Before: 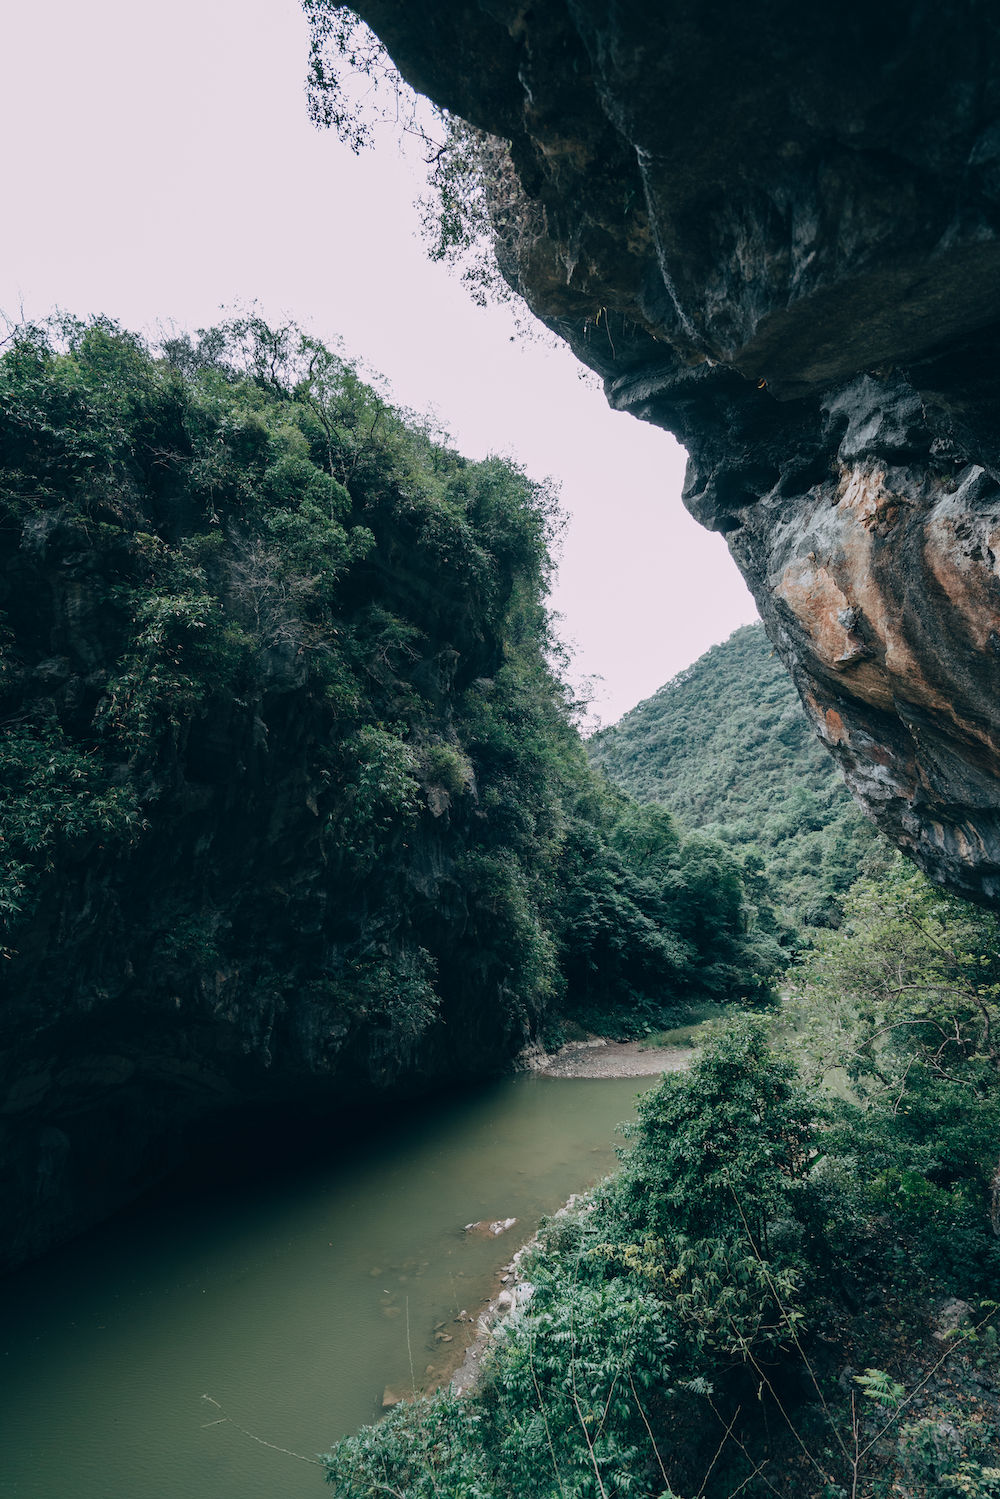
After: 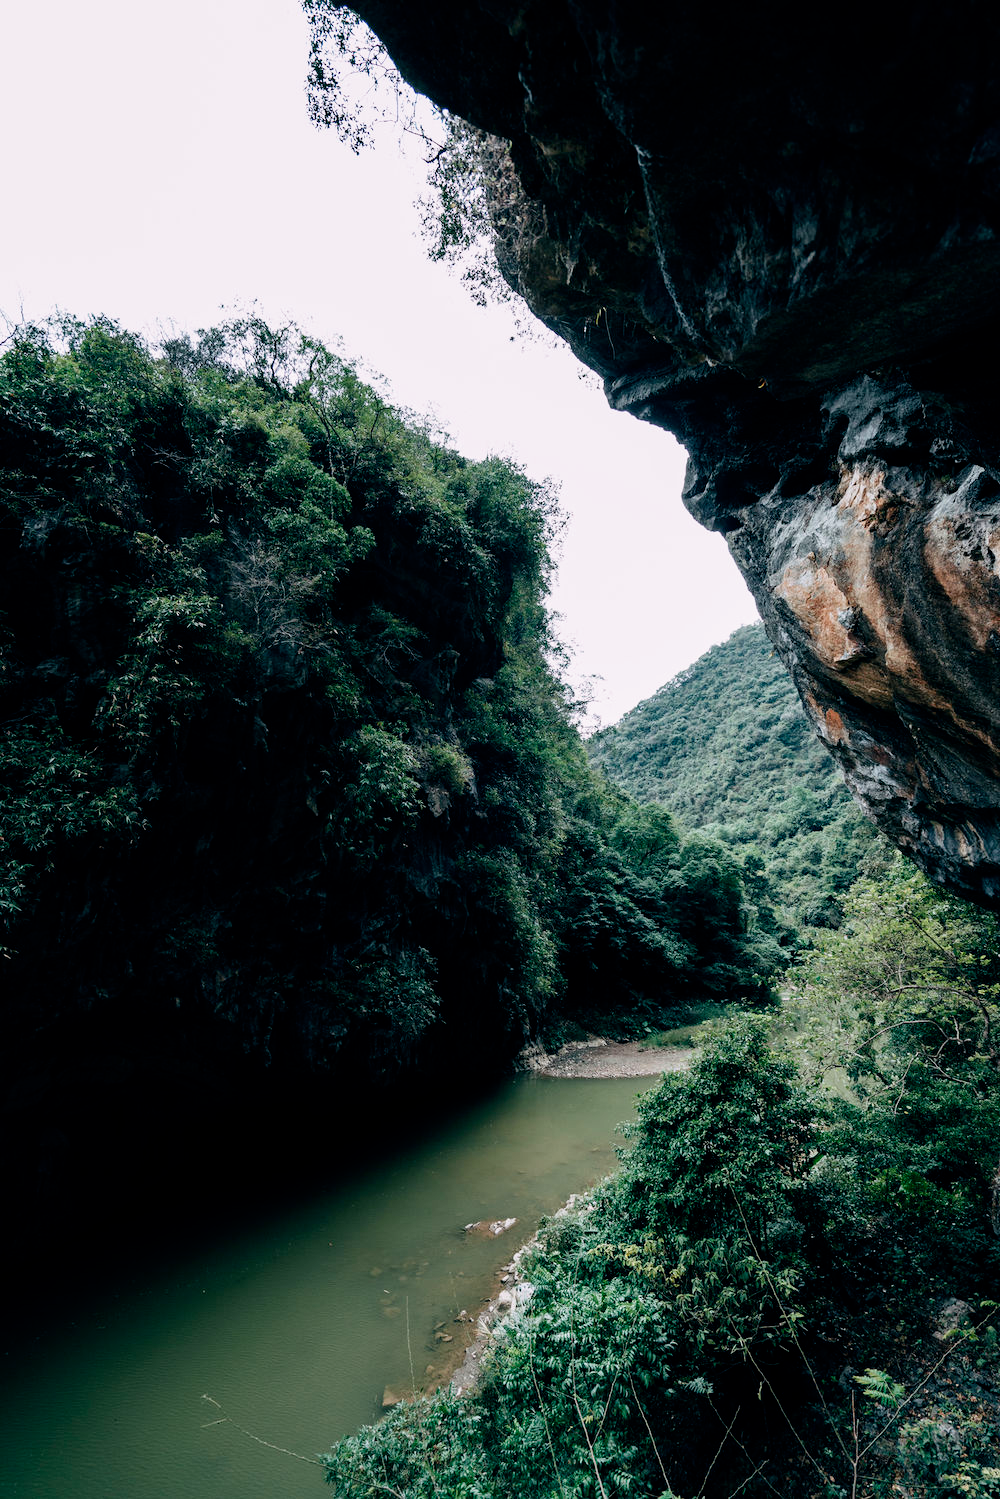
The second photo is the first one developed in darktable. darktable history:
filmic rgb: black relative exposure -8.7 EV, white relative exposure 2.7 EV, threshold 3 EV, target black luminance 0%, hardness 6.25, latitude 76.53%, contrast 1.326, shadows ↔ highlights balance -0.349%, preserve chrominance no, color science v4 (2020), enable highlight reconstruction true
